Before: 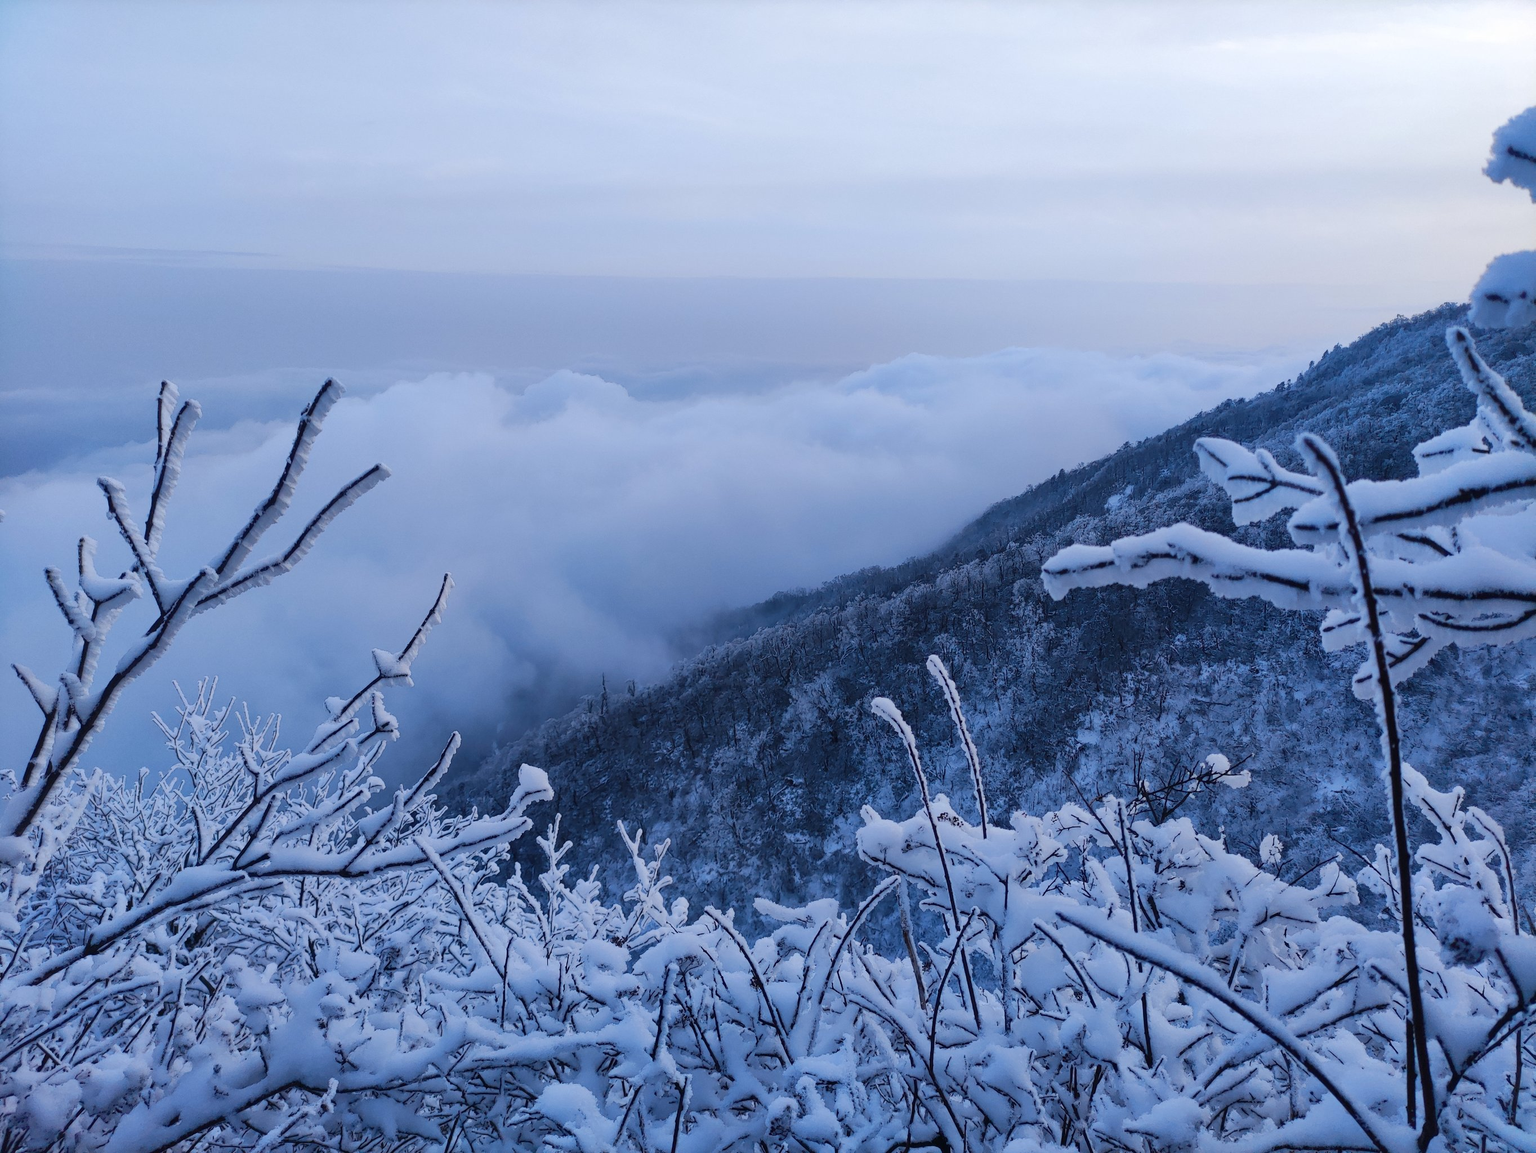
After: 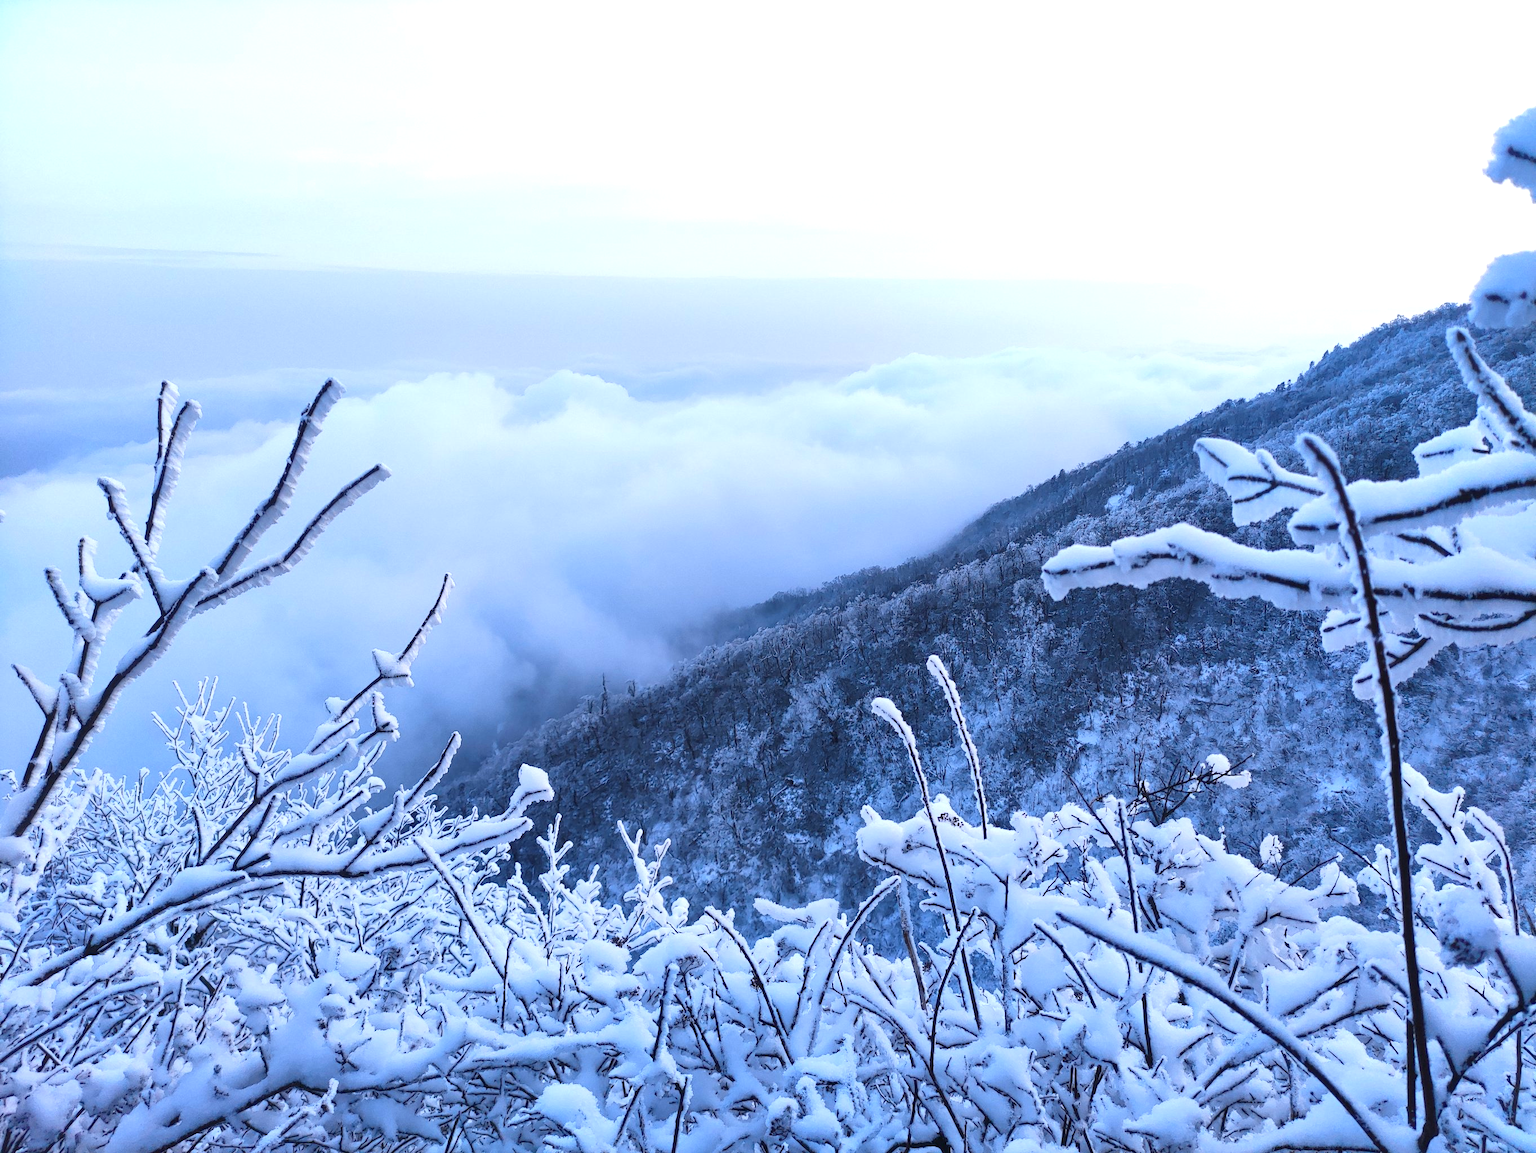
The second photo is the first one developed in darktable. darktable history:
exposure: black level correction 0, exposure 1.01 EV, compensate highlight preservation false
